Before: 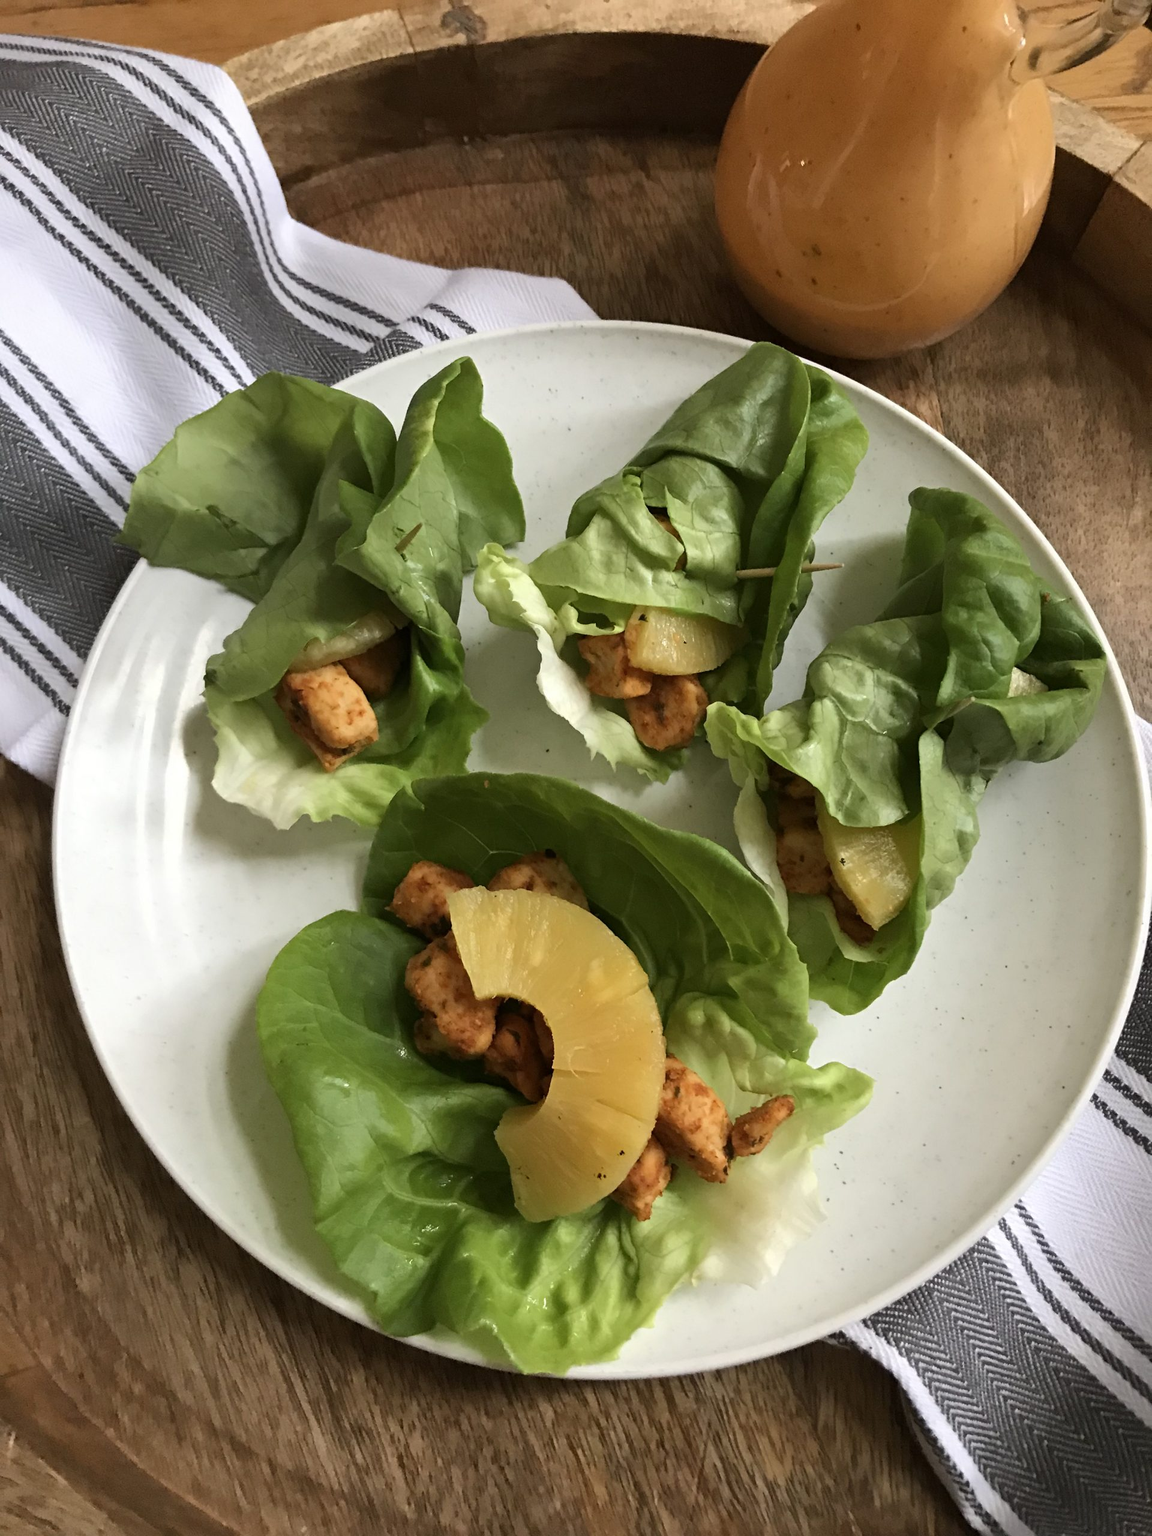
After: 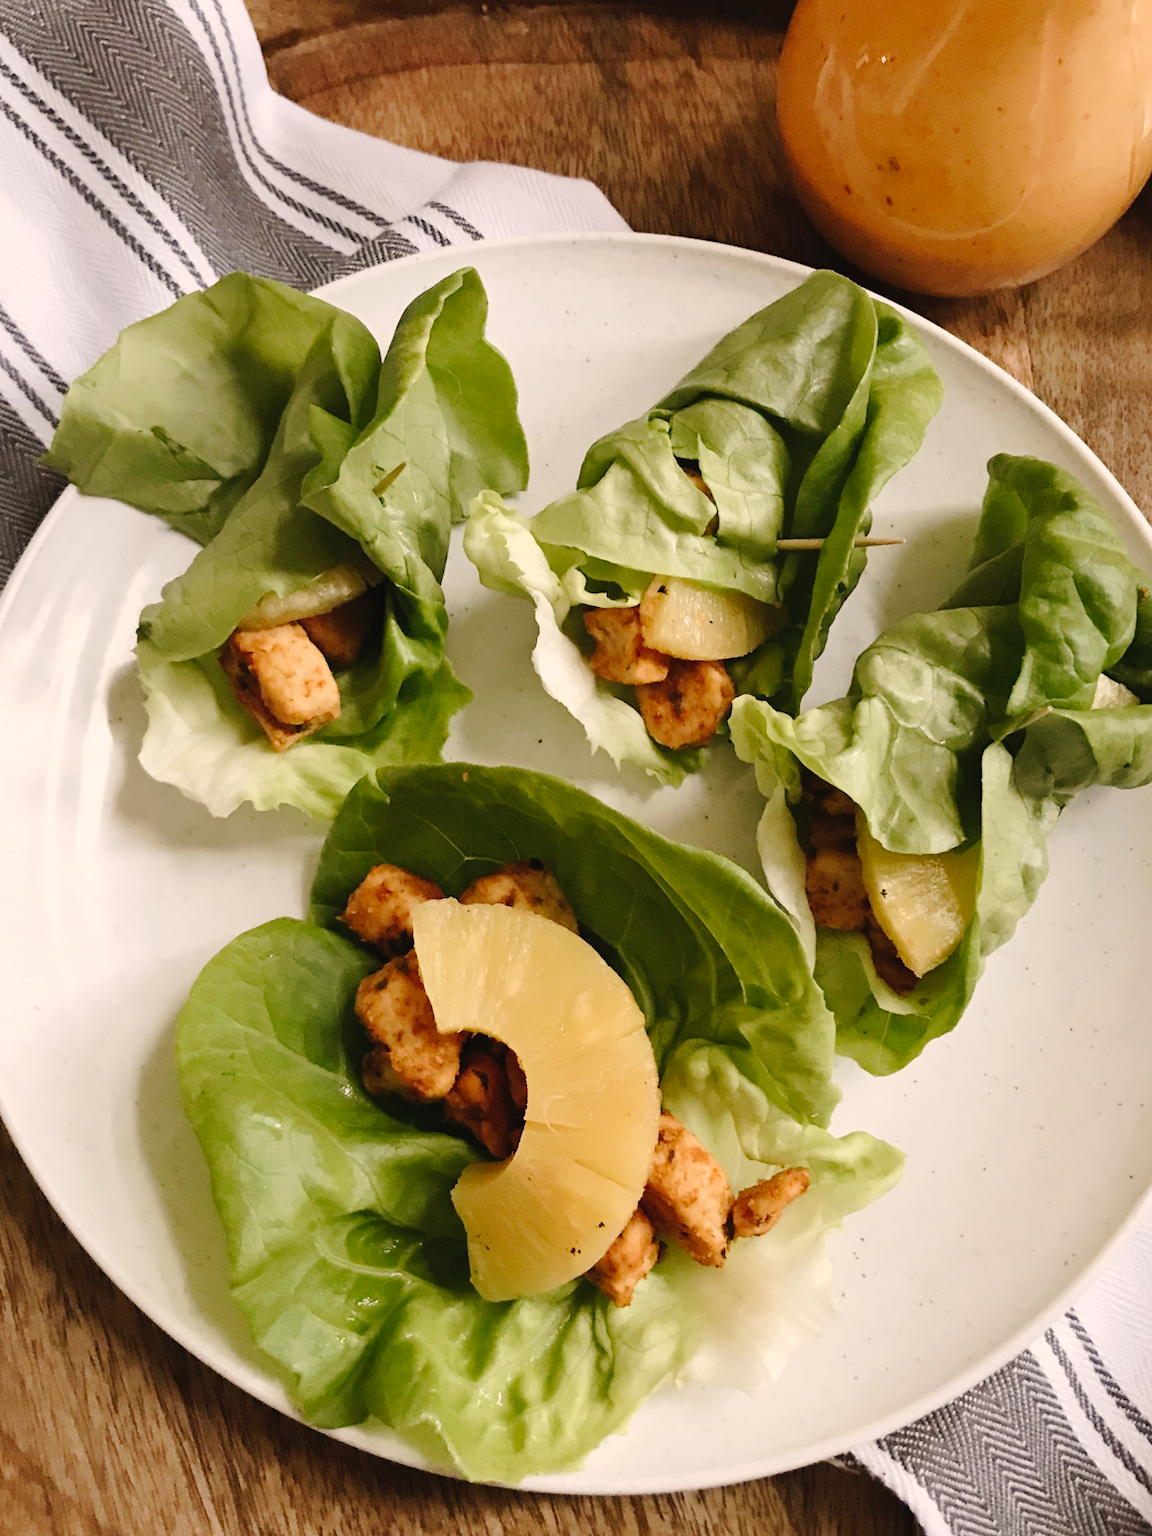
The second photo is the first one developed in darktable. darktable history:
tone curve: curves: ch0 [(0, 0) (0.003, 0.002) (0.011, 0.007) (0.025, 0.014) (0.044, 0.023) (0.069, 0.033) (0.1, 0.052) (0.136, 0.081) (0.177, 0.134) (0.224, 0.205) (0.277, 0.296) (0.335, 0.401) (0.399, 0.501) (0.468, 0.589) (0.543, 0.658) (0.623, 0.738) (0.709, 0.804) (0.801, 0.871) (0.898, 0.93) (1, 1)], preserve colors none
contrast brightness saturation: contrast -0.1, saturation -0.1
crop and rotate: angle -3.27°, left 5.211%, top 5.211%, right 4.607%, bottom 4.607%
white balance: red 1.127, blue 0.943
